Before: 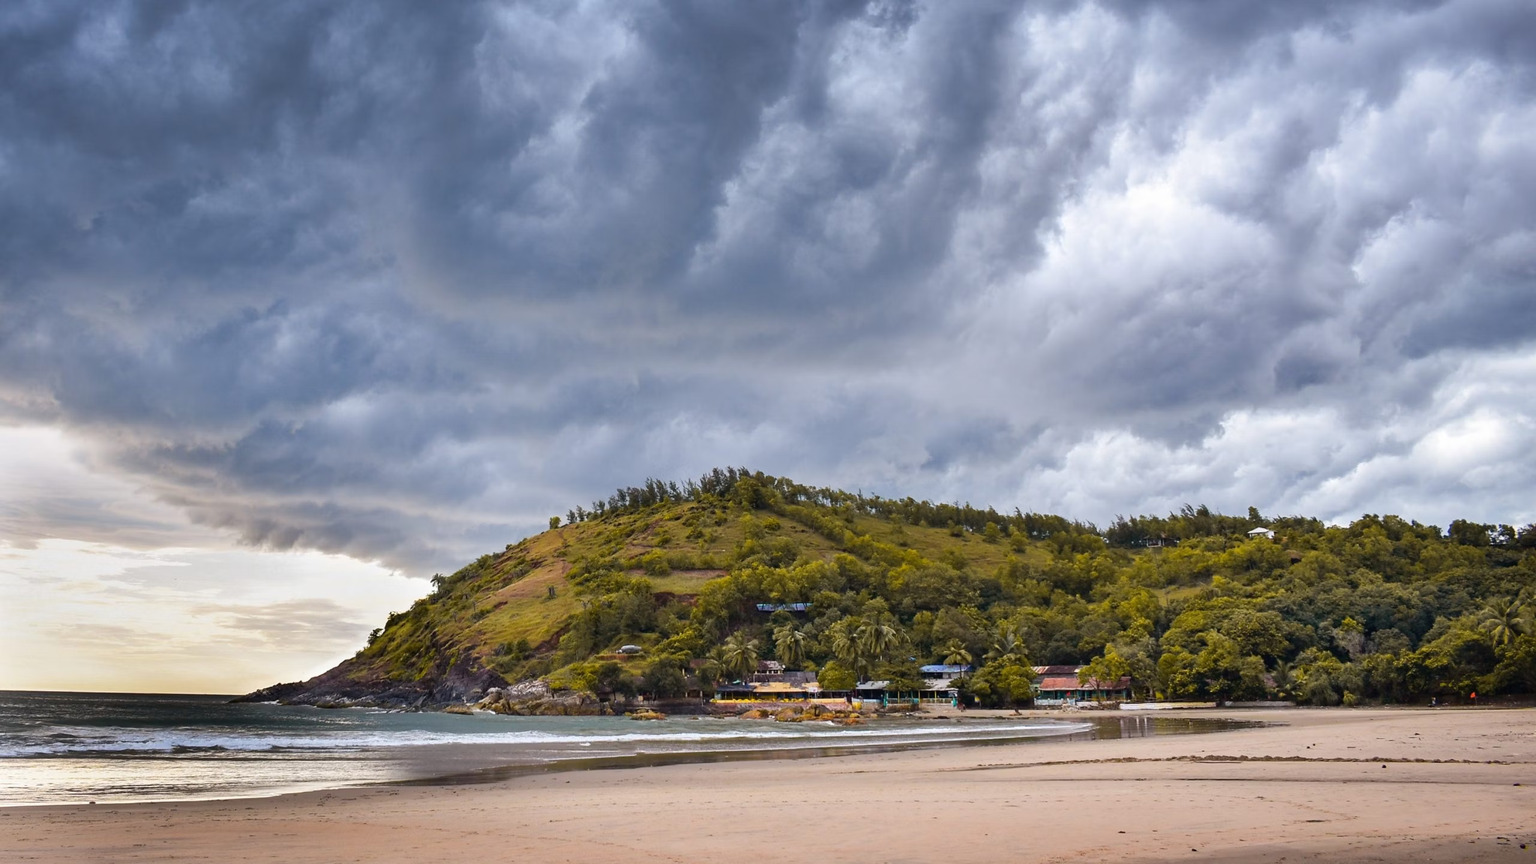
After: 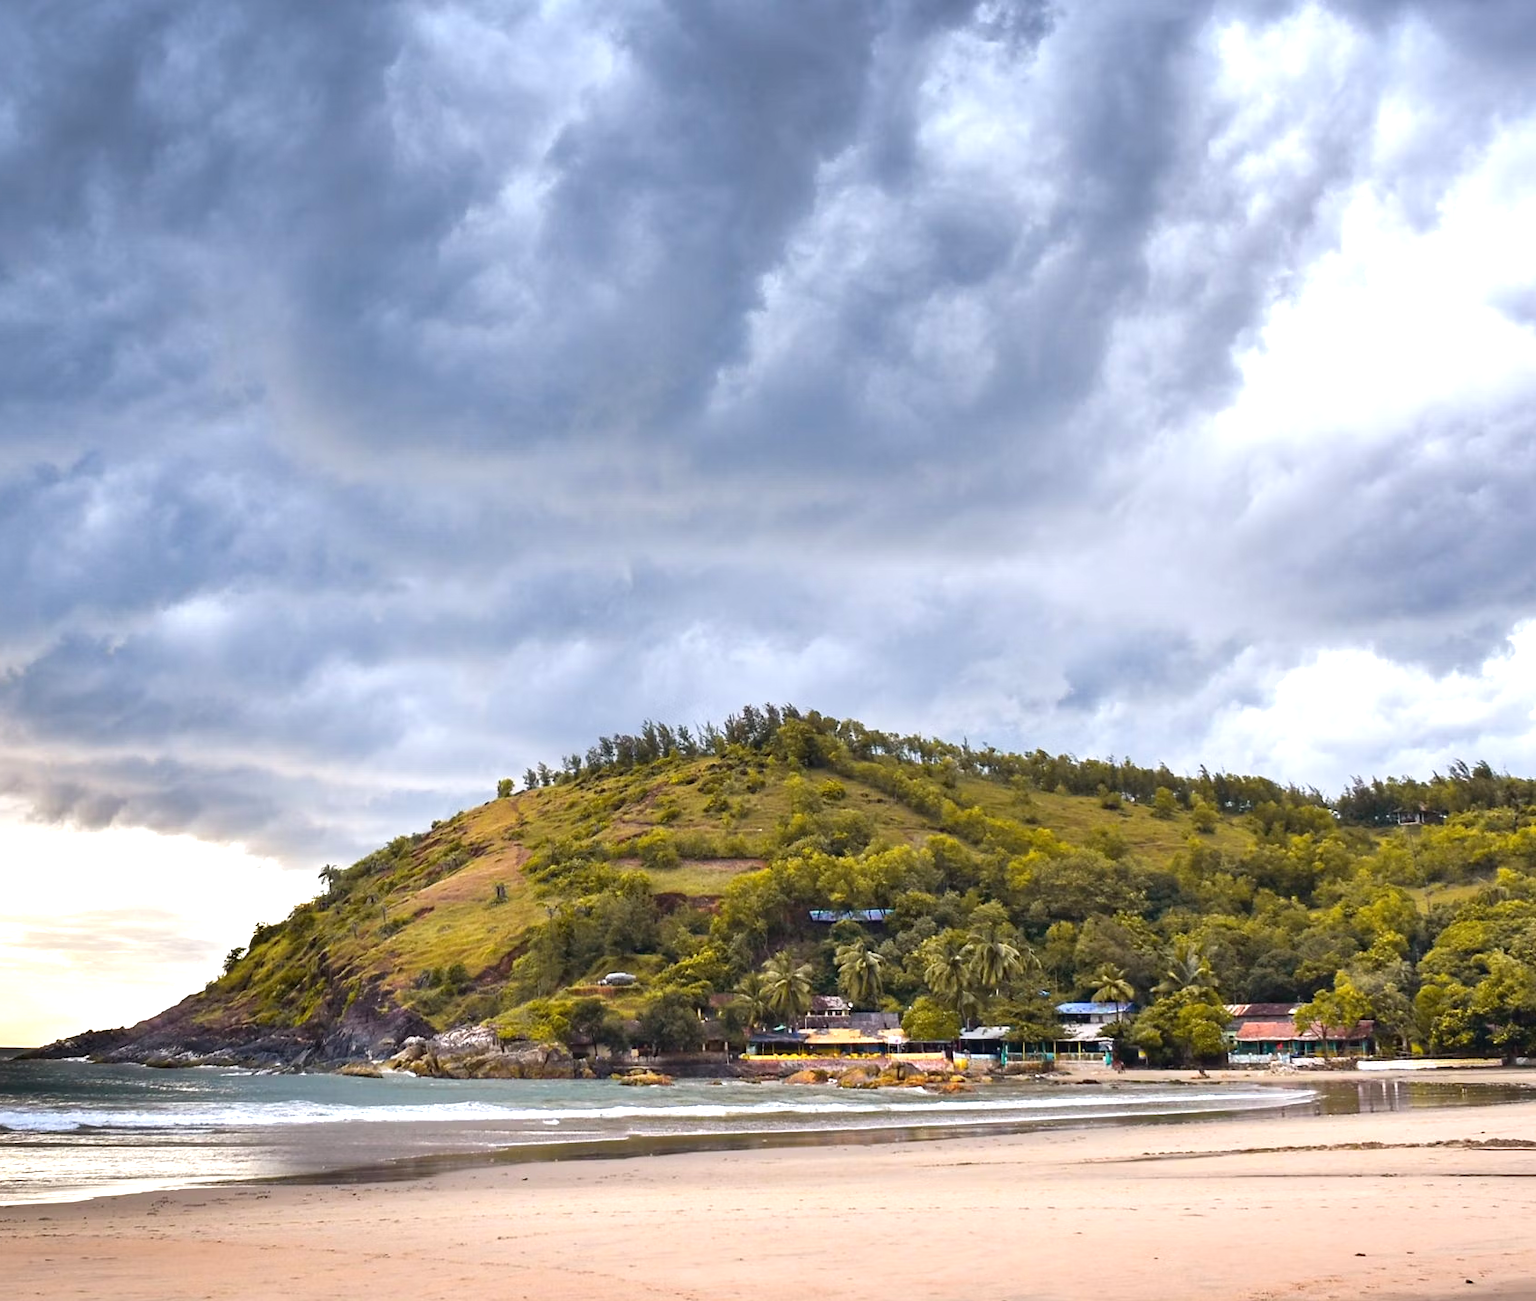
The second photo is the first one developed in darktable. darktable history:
crop and rotate: left 14.319%, right 19.332%
exposure: exposure 0.704 EV, compensate highlight preservation false
